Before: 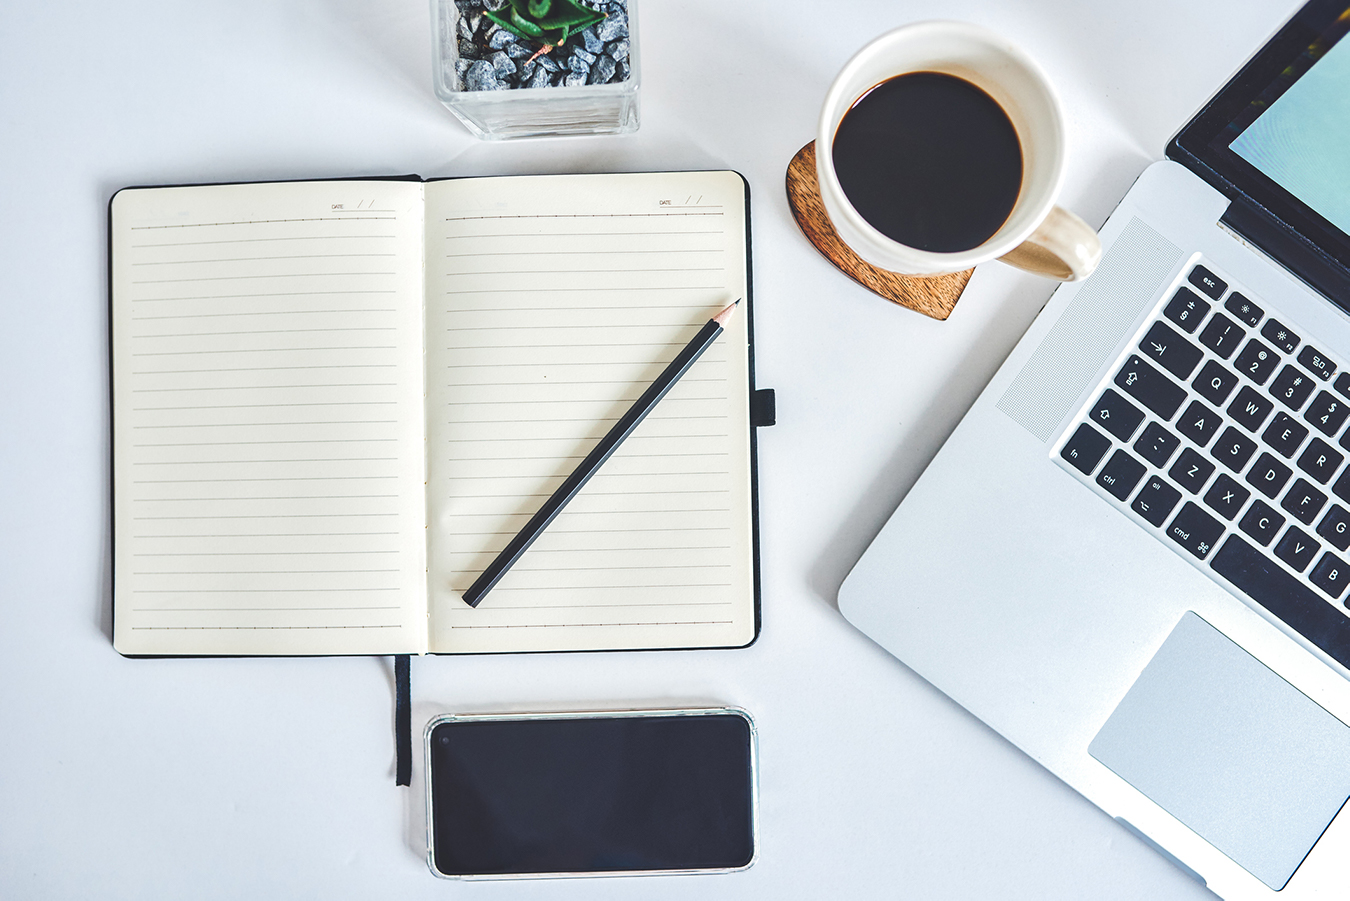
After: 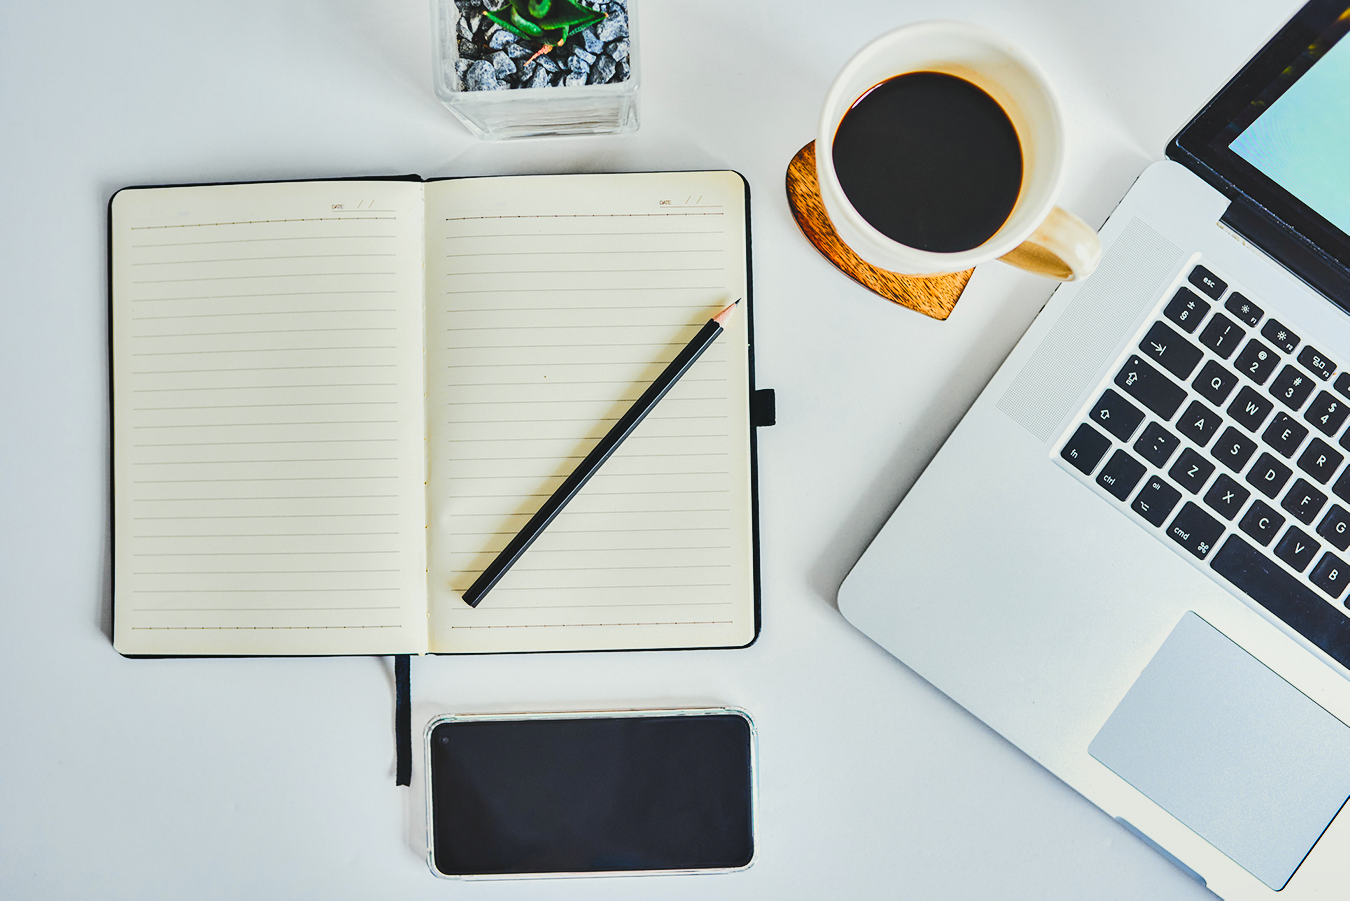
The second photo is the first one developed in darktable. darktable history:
tone curve: curves: ch0 [(0, 0.03) (0.113, 0.087) (0.207, 0.184) (0.515, 0.612) (0.712, 0.793) (1, 0.946)]; ch1 [(0, 0) (0.172, 0.123) (0.317, 0.279) (0.407, 0.401) (0.476, 0.482) (0.505, 0.499) (0.534, 0.534) (0.632, 0.645) (0.726, 0.745) (1, 1)]; ch2 [(0, 0) (0.411, 0.424) (0.476, 0.492) (0.521, 0.524) (0.541, 0.559) (0.65, 0.699) (1, 1)], color space Lab, independent channels, preserve colors none
color correction: saturation 1.32
shadows and highlights: shadows 60, soften with gaussian
